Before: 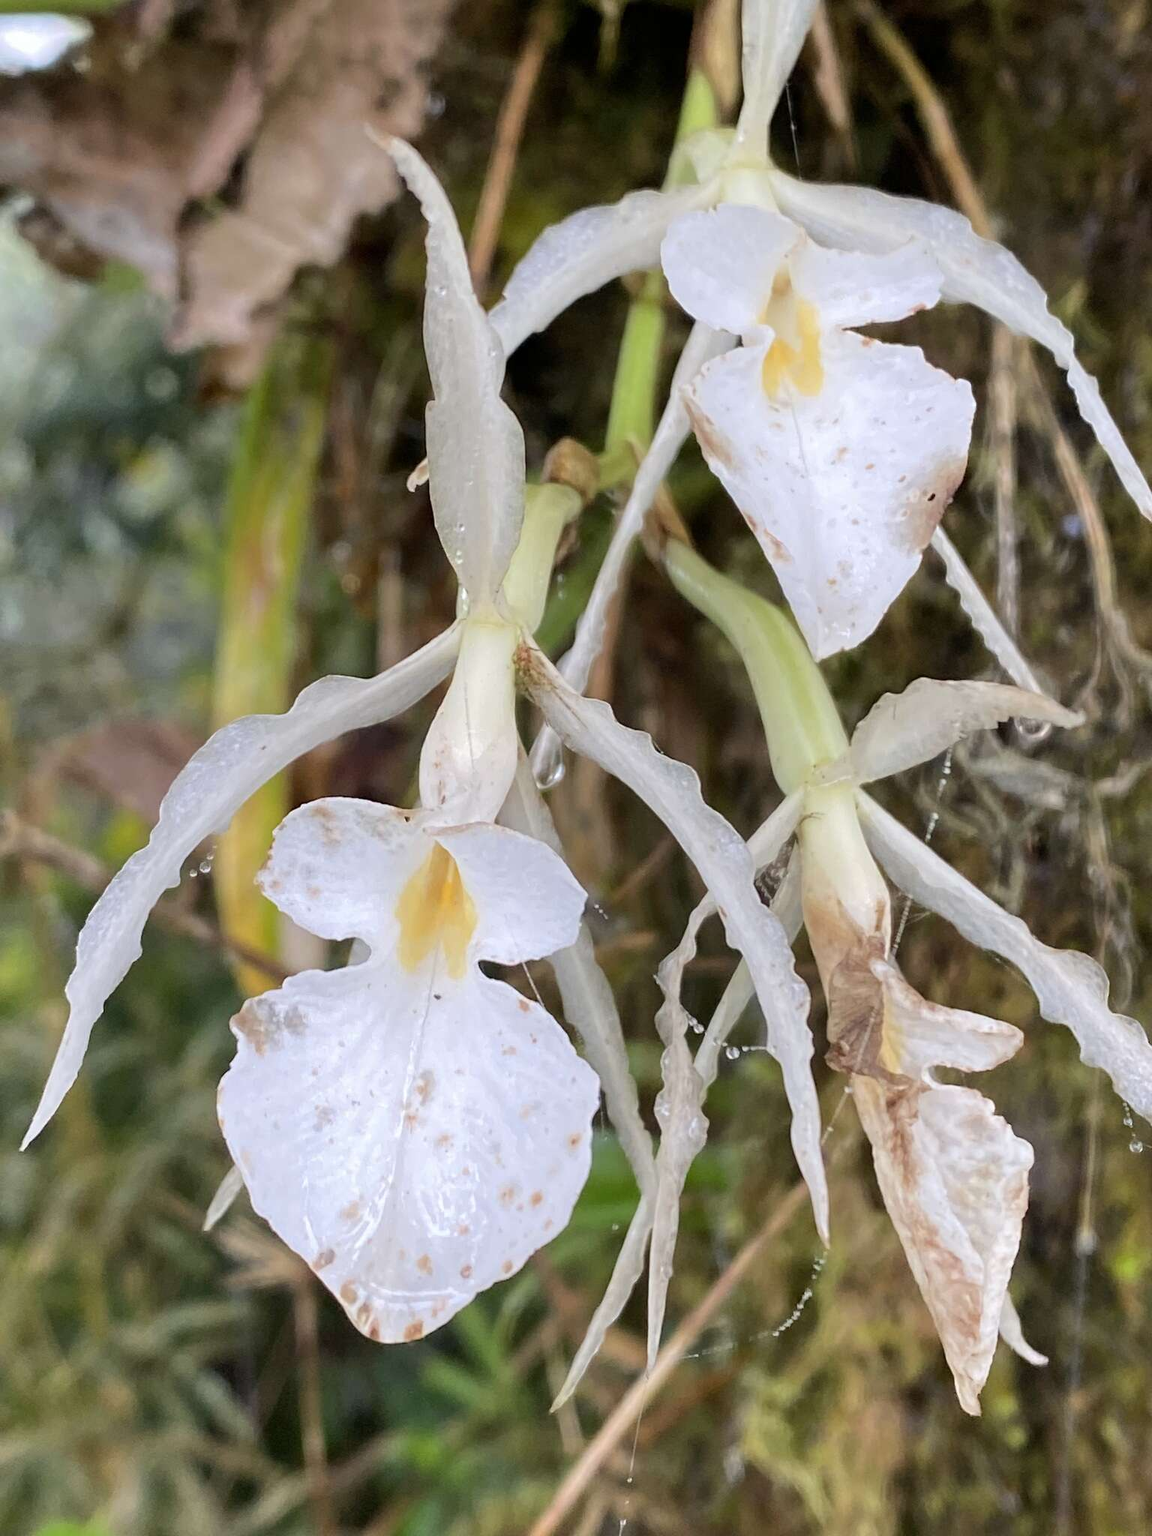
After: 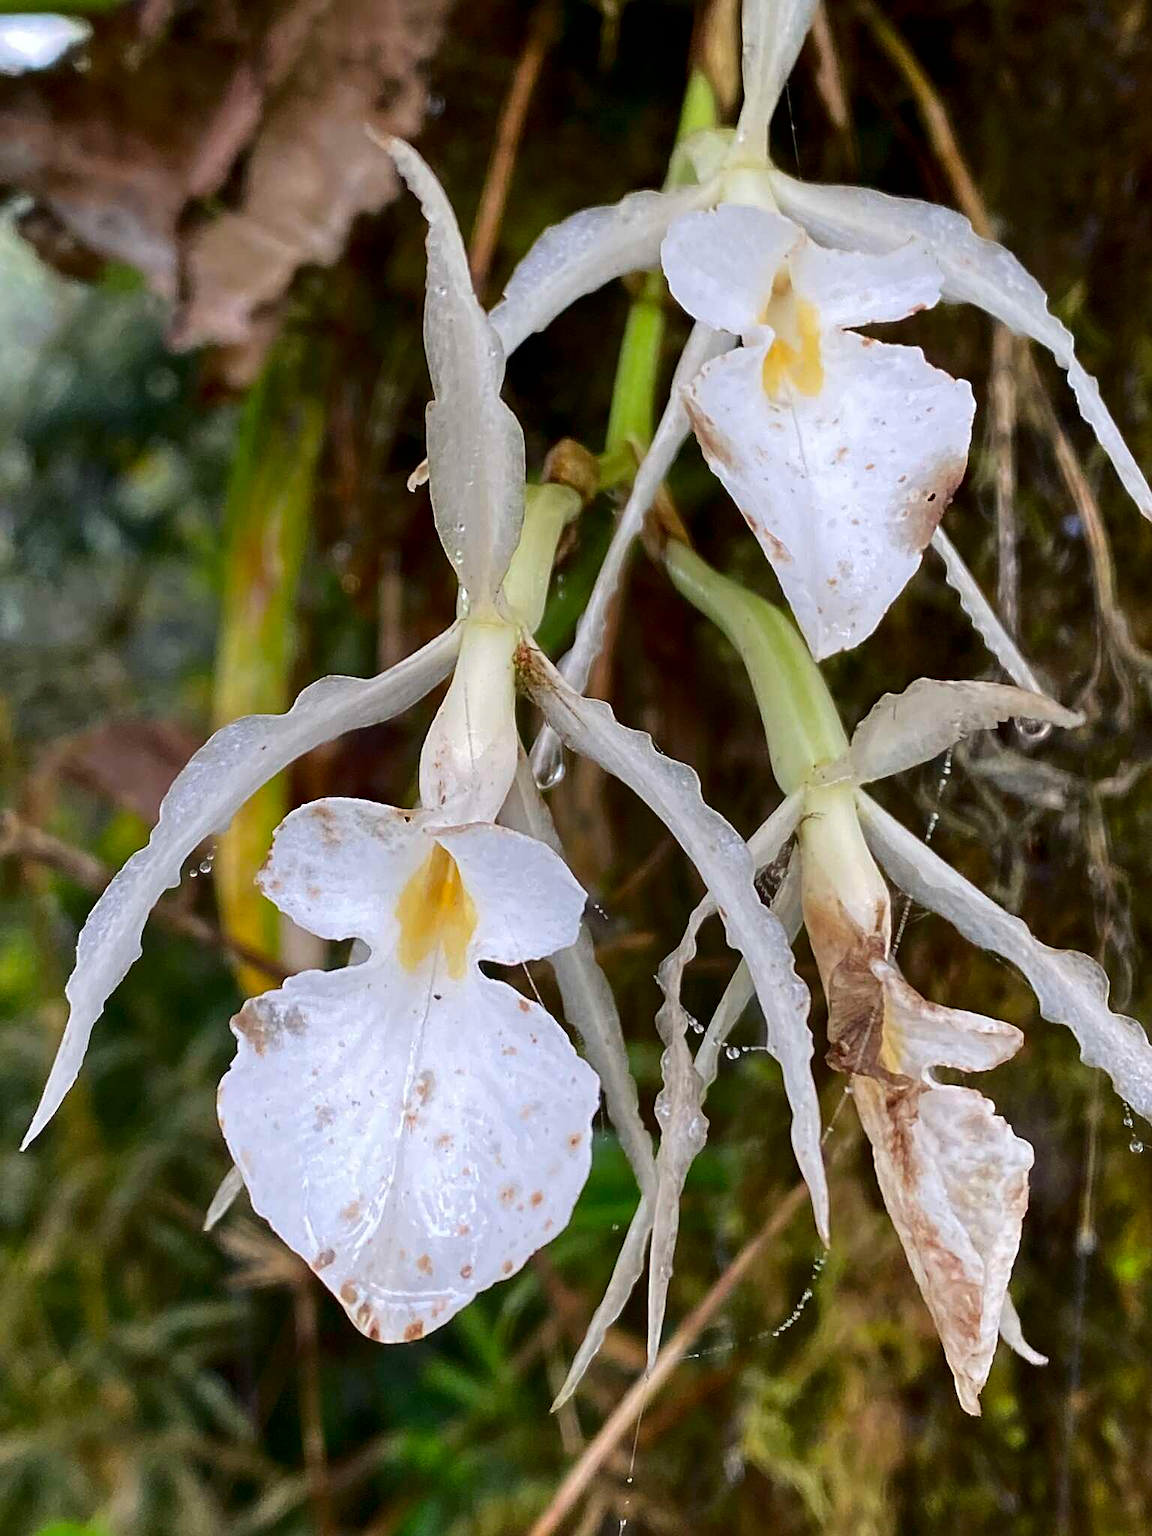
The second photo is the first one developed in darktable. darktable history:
contrast brightness saturation: contrast 0.131, brightness -0.24, saturation 0.137
sharpen: on, module defaults
